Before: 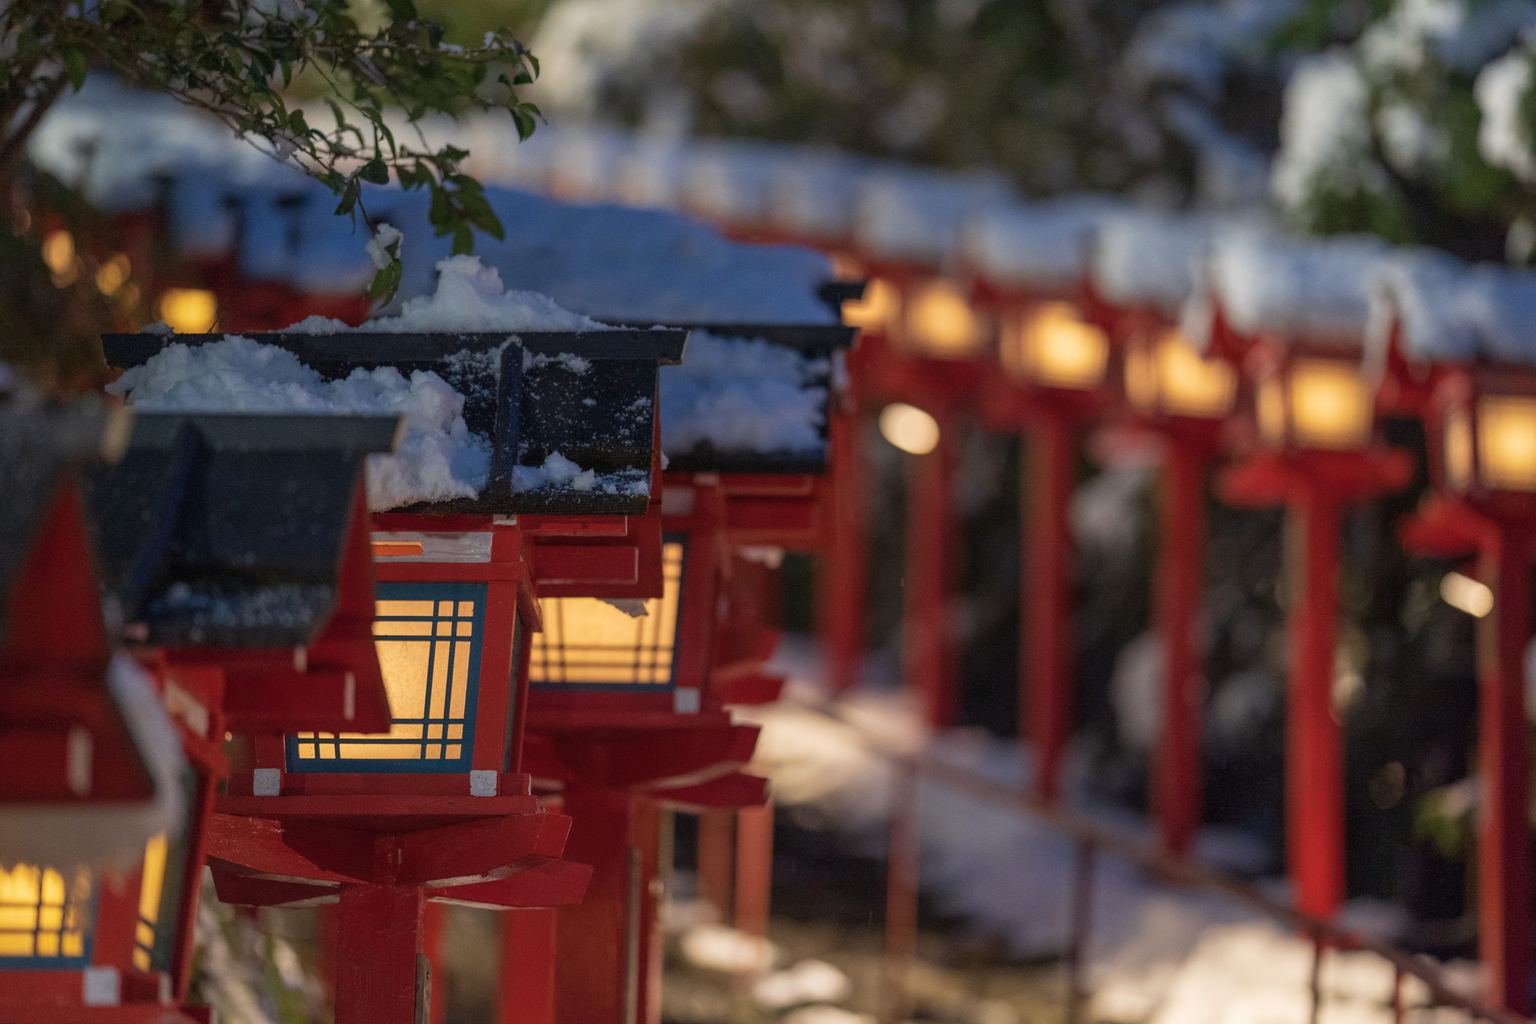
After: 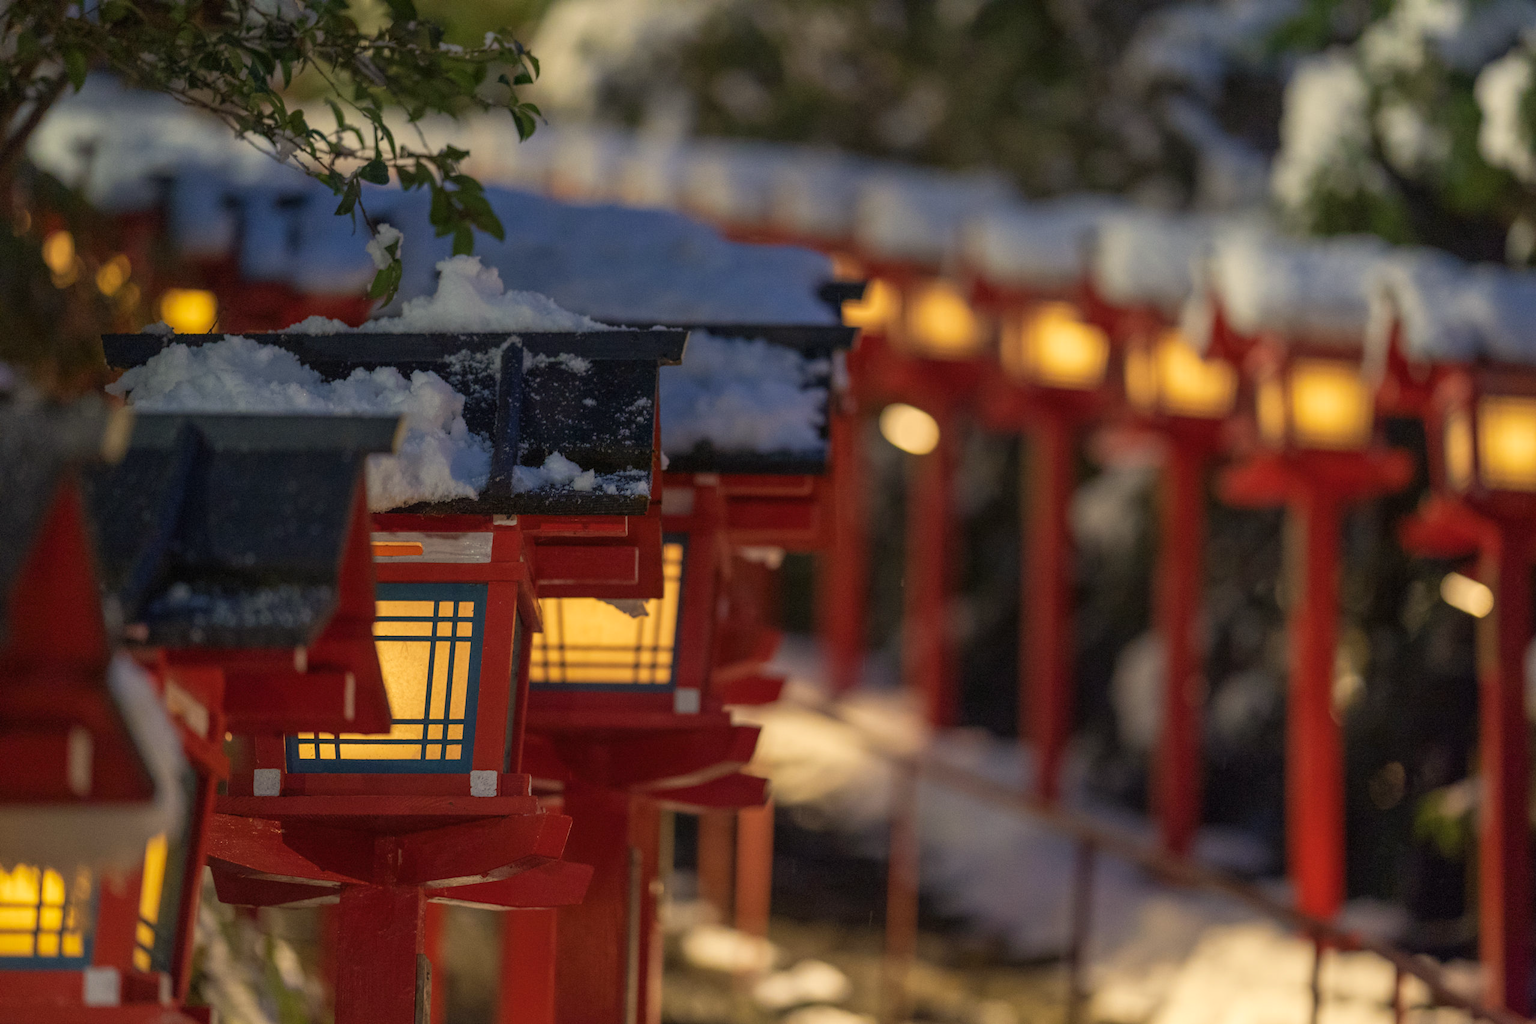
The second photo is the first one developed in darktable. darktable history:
color correction: highlights a* 1.31, highlights b* 18.16
